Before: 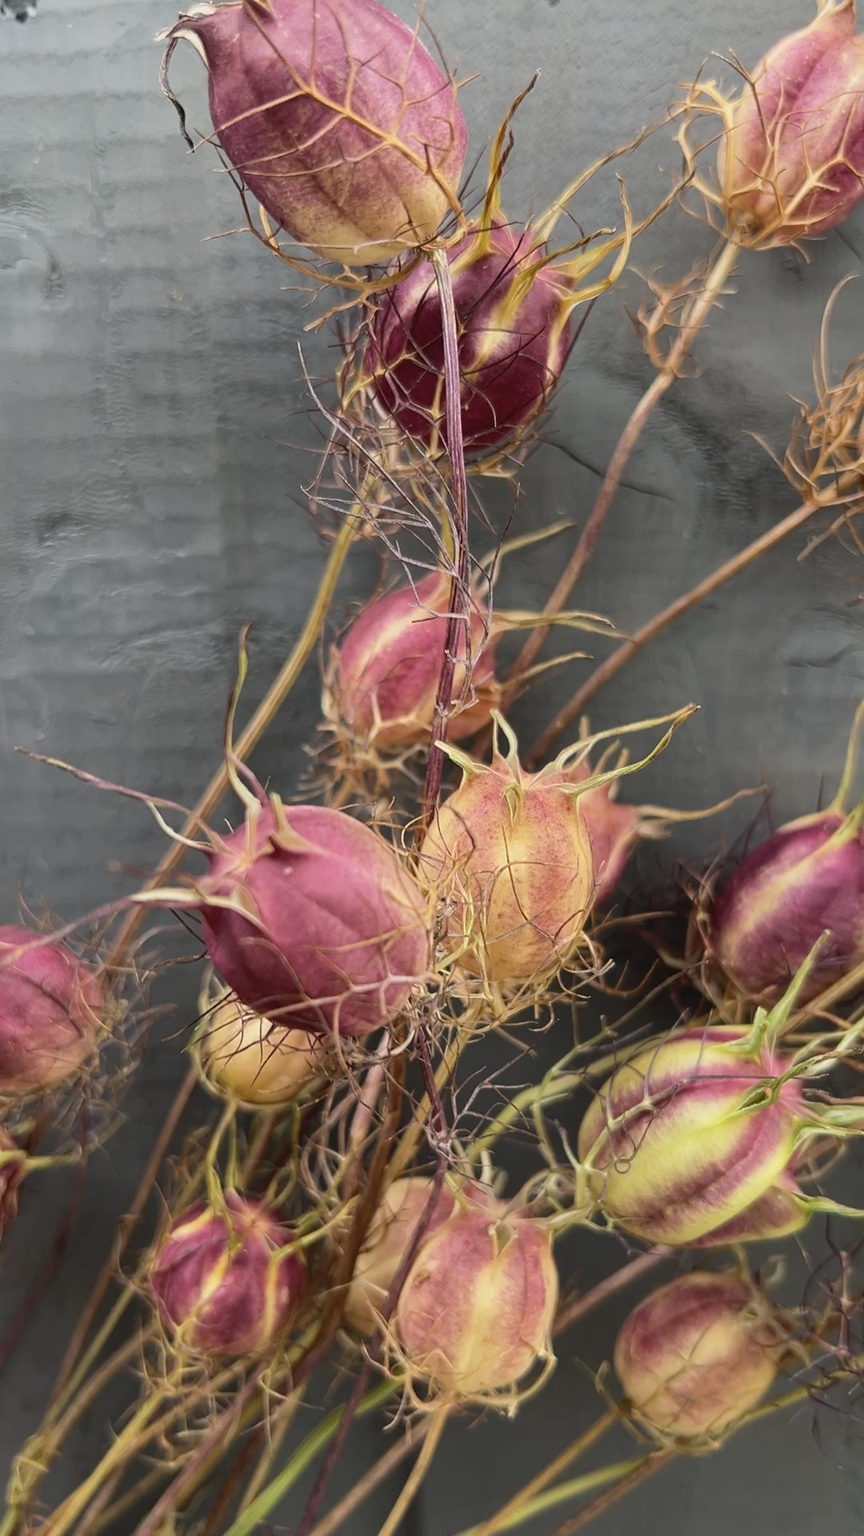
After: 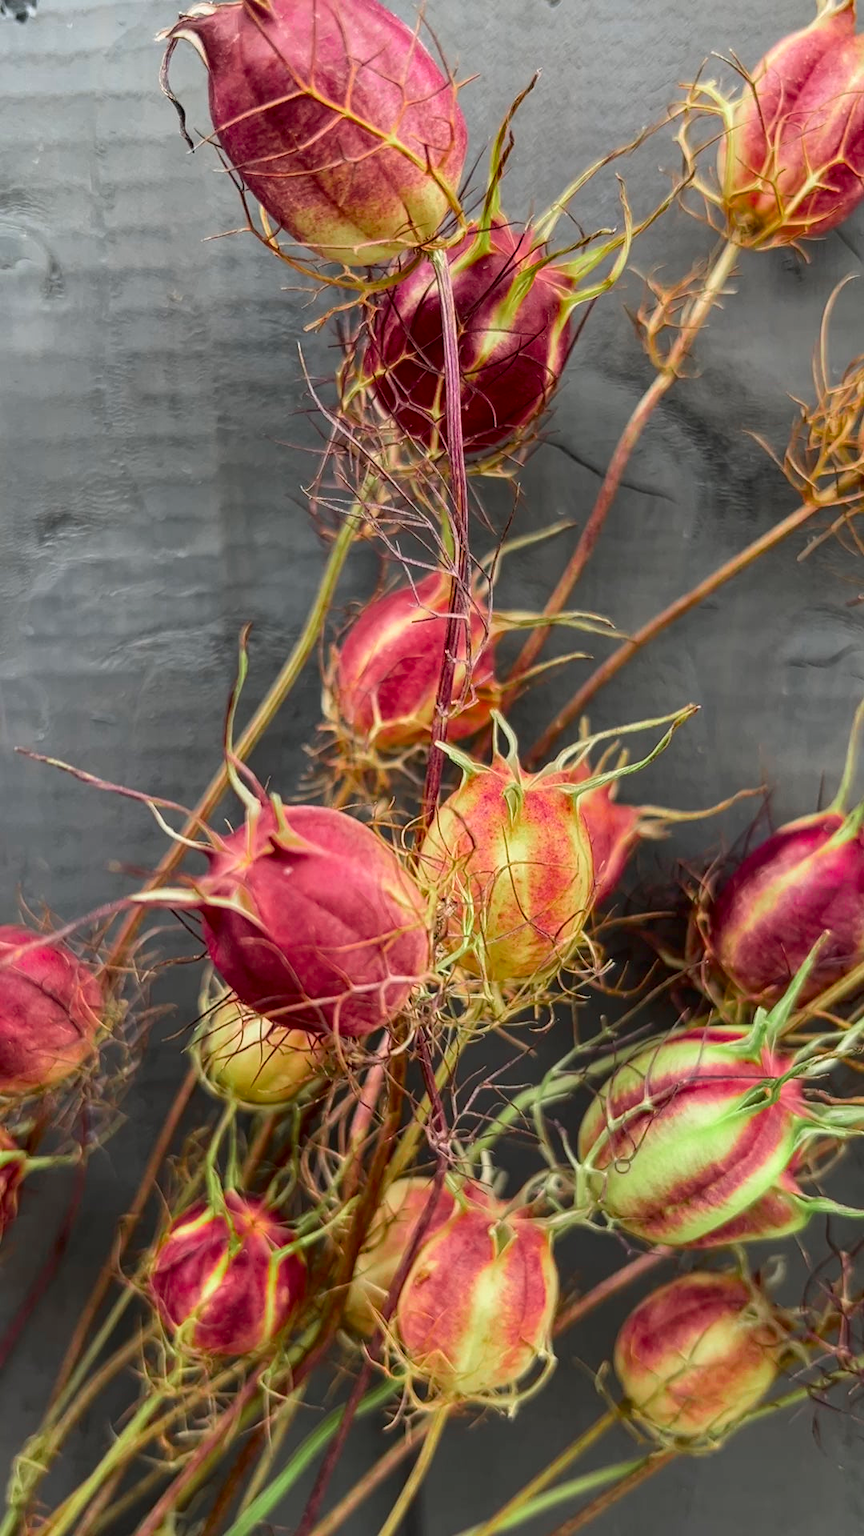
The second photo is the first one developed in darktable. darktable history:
local contrast: detail 130%
color balance rgb: linear chroma grading › global chroma 15%, perceptual saturation grading › global saturation 30%
color zones: curves: ch0 [(0, 0.466) (0.128, 0.466) (0.25, 0.5) (0.375, 0.456) (0.5, 0.5) (0.625, 0.5) (0.737, 0.652) (0.875, 0.5)]; ch1 [(0, 0.603) (0.125, 0.618) (0.261, 0.348) (0.372, 0.353) (0.497, 0.363) (0.611, 0.45) (0.731, 0.427) (0.875, 0.518) (0.998, 0.652)]; ch2 [(0, 0.559) (0.125, 0.451) (0.253, 0.564) (0.37, 0.578) (0.5, 0.466) (0.625, 0.471) (0.731, 0.471) (0.88, 0.485)]
